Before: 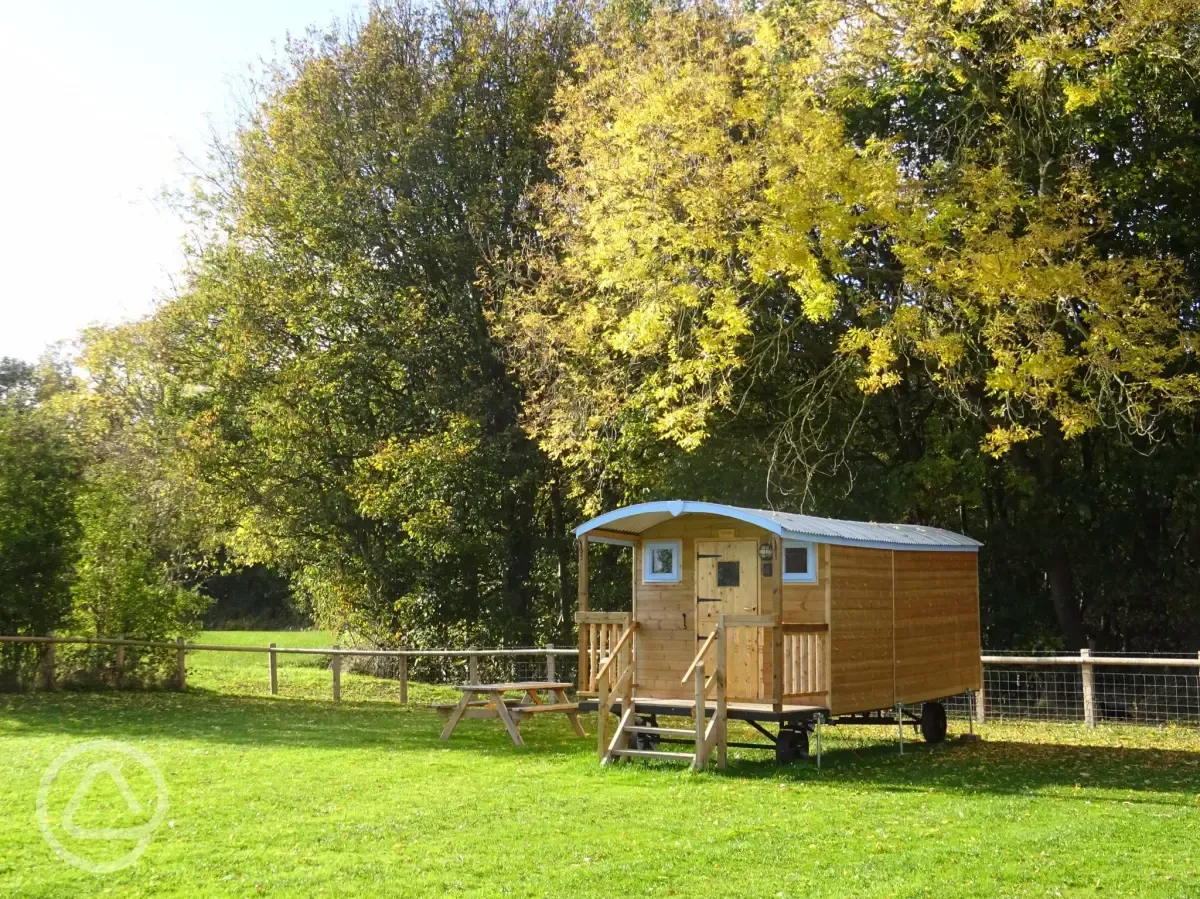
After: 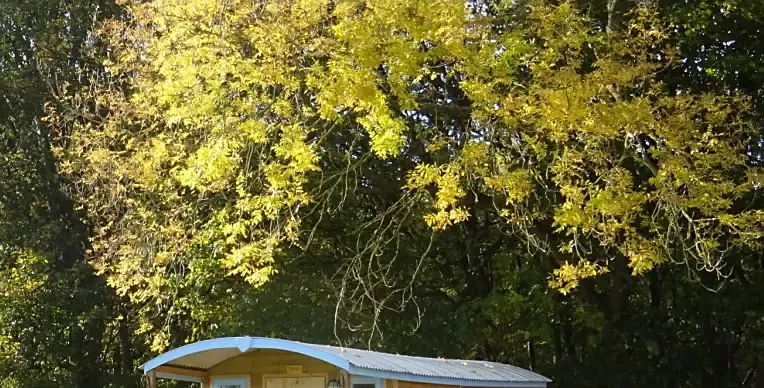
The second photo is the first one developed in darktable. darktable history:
sharpen: radius 1.559, amount 0.373, threshold 1.271
crop: left 36.005%, top 18.293%, right 0.31%, bottom 38.444%
